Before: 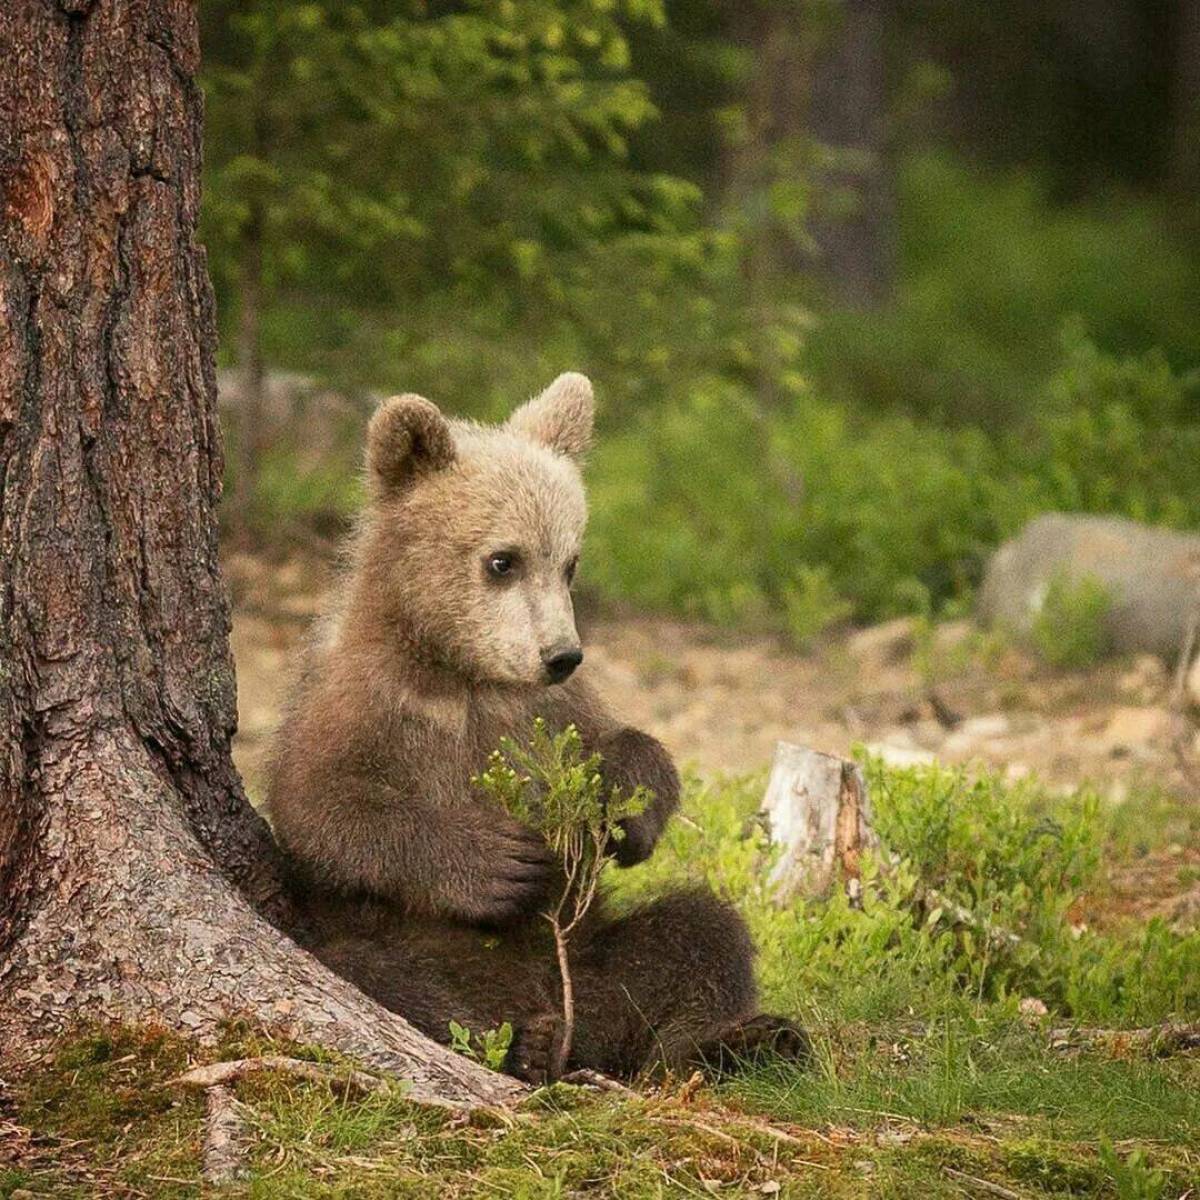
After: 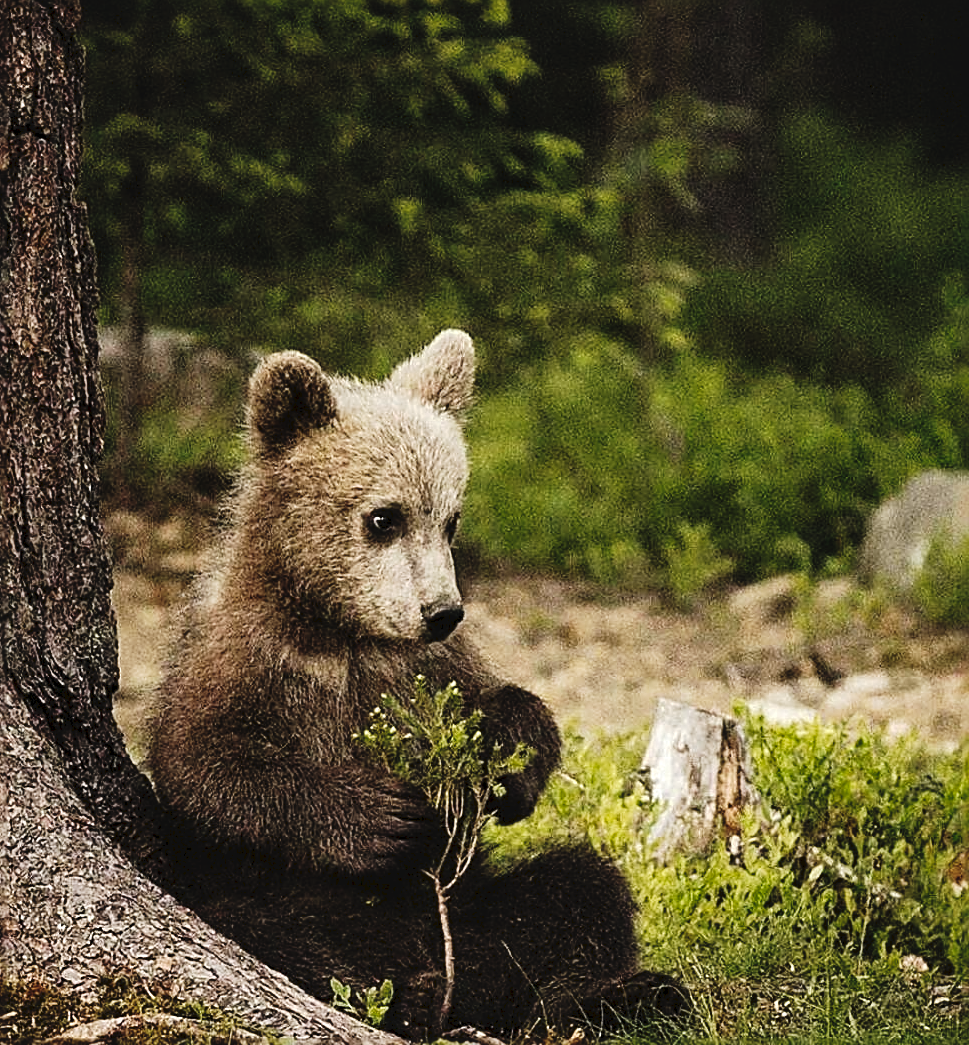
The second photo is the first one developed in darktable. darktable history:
crop: left 9.948%, top 3.613%, right 9.226%, bottom 9.282%
local contrast: mode bilateral grid, contrast 21, coarseness 50, detail 119%, midtone range 0.2
sharpen: radius 2.579, amount 0.688
tone curve: curves: ch0 [(0, 0) (0.003, 0.172) (0.011, 0.177) (0.025, 0.177) (0.044, 0.177) (0.069, 0.178) (0.1, 0.181) (0.136, 0.19) (0.177, 0.208) (0.224, 0.226) (0.277, 0.274) (0.335, 0.338) (0.399, 0.43) (0.468, 0.535) (0.543, 0.635) (0.623, 0.726) (0.709, 0.815) (0.801, 0.882) (0.898, 0.936) (1, 1)], preserve colors none
levels: levels [0, 0.618, 1]
